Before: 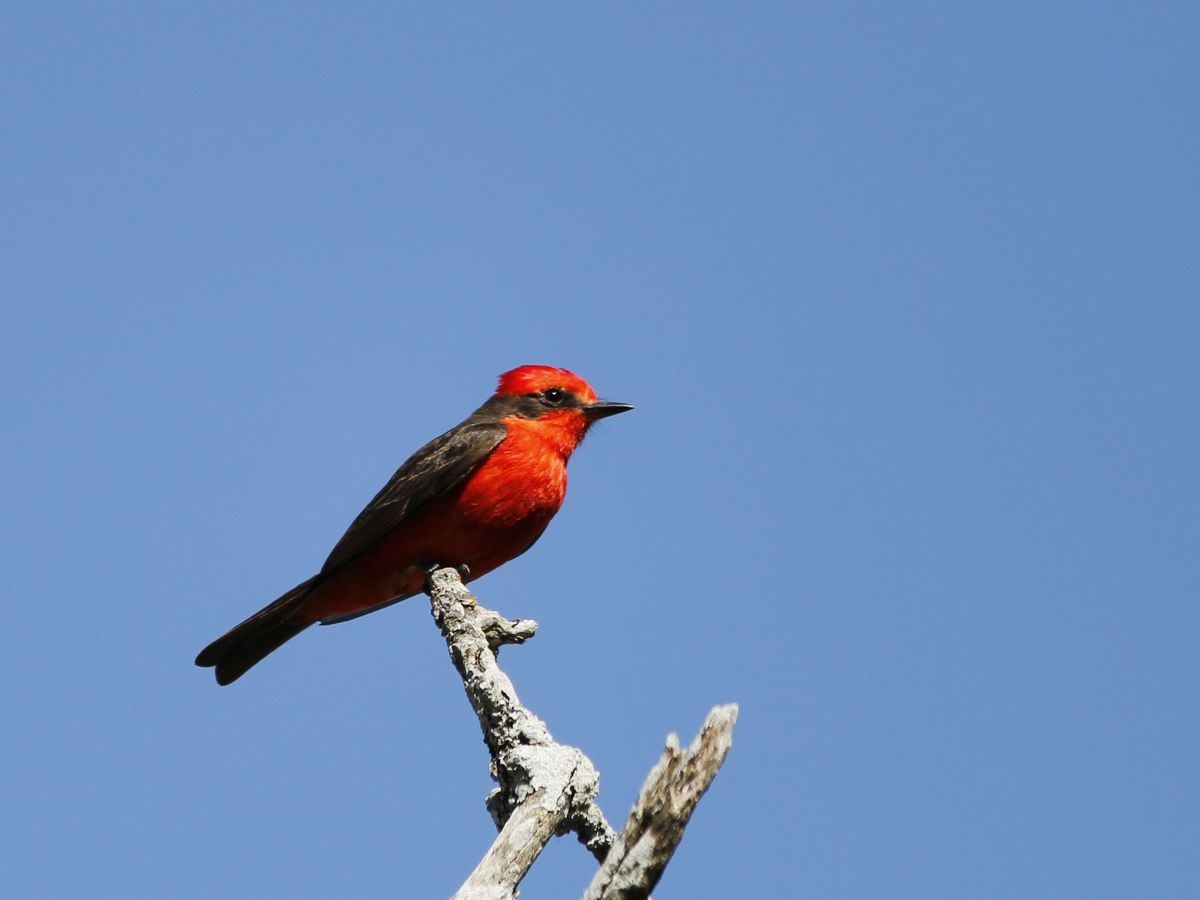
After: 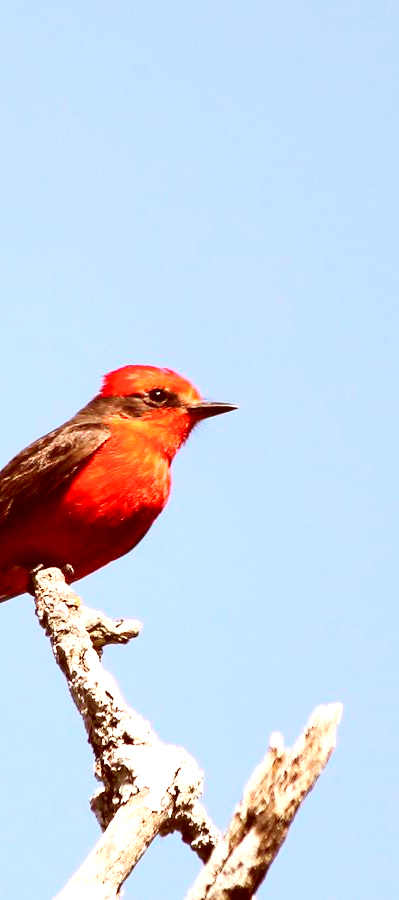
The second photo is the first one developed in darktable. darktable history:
color correction: highlights a* 9.42, highlights b* 8.87, shadows a* 39.36, shadows b* 39.94, saturation 0.771
crop: left 33.069%, right 33.674%
contrast brightness saturation: contrast 0.203, brightness 0.165, saturation 0.223
exposure: black level correction 0, exposure 1.103 EV, compensate highlight preservation false
